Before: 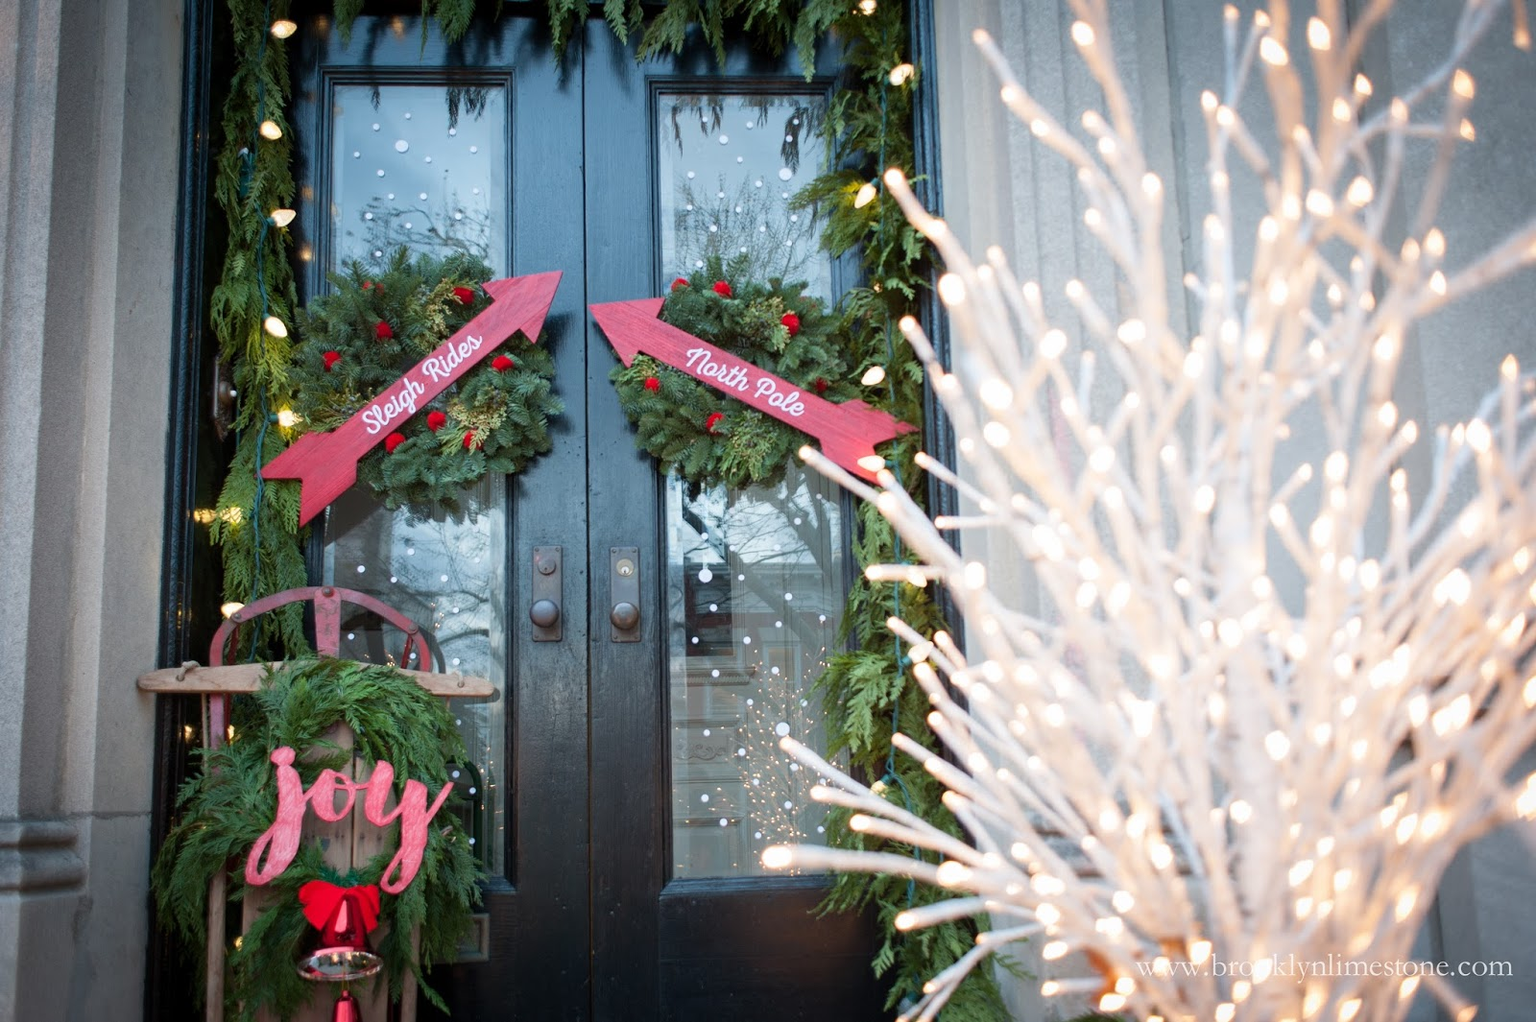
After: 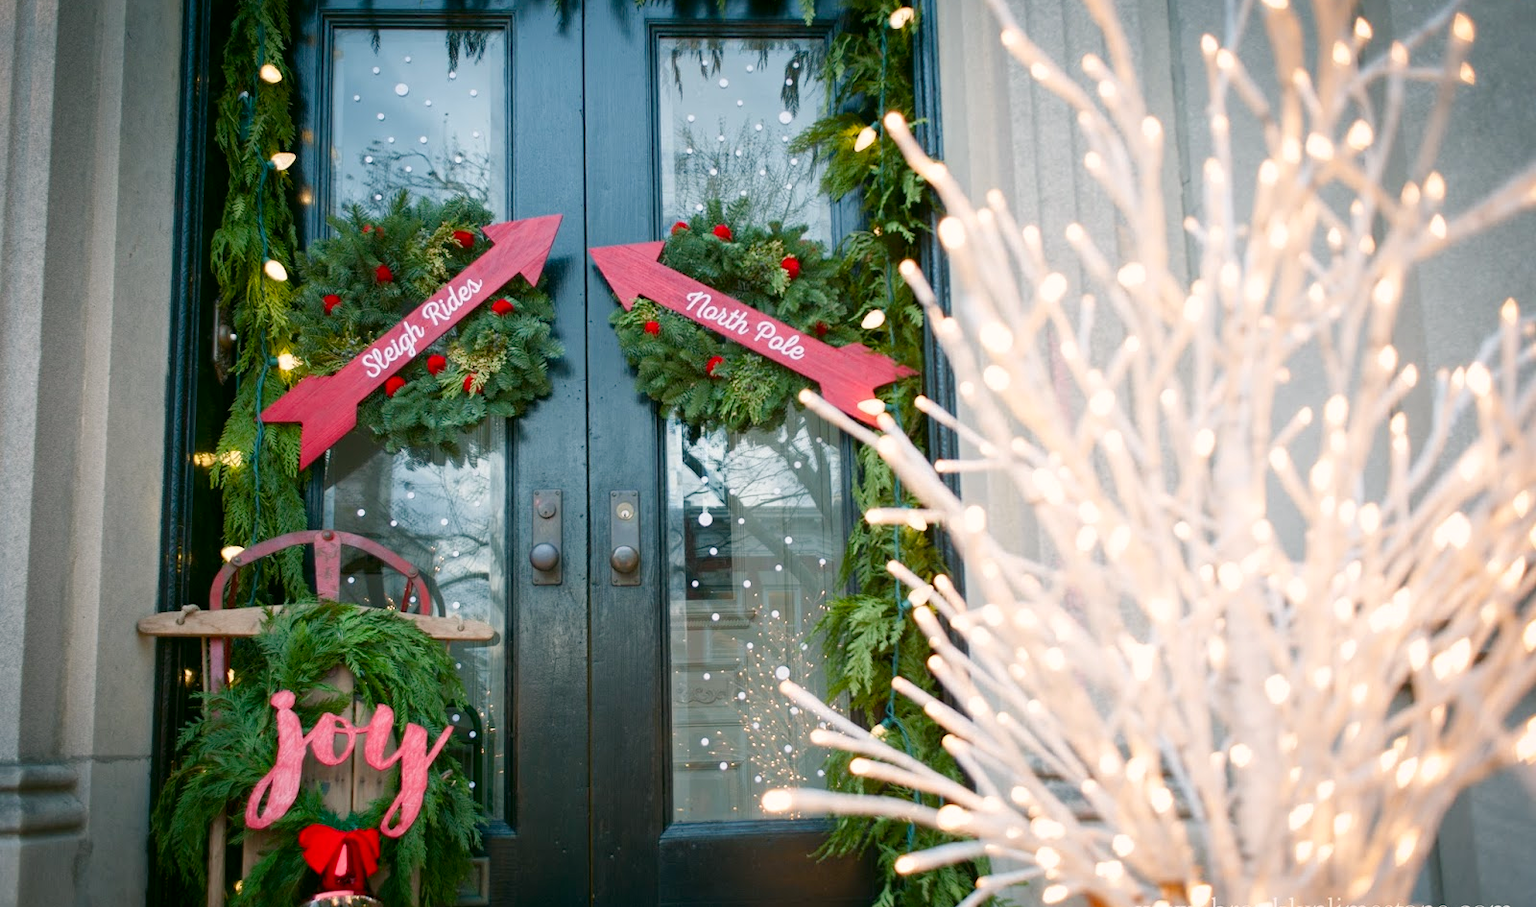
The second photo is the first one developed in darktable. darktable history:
crop and rotate: top 5.609%, bottom 5.609%
color balance rgb: perceptual saturation grading › global saturation 20%, perceptual saturation grading › highlights -25%, perceptual saturation grading › shadows 25%
color correction: highlights a* 4.02, highlights b* 4.98, shadows a* -7.55, shadows b* 4.98
